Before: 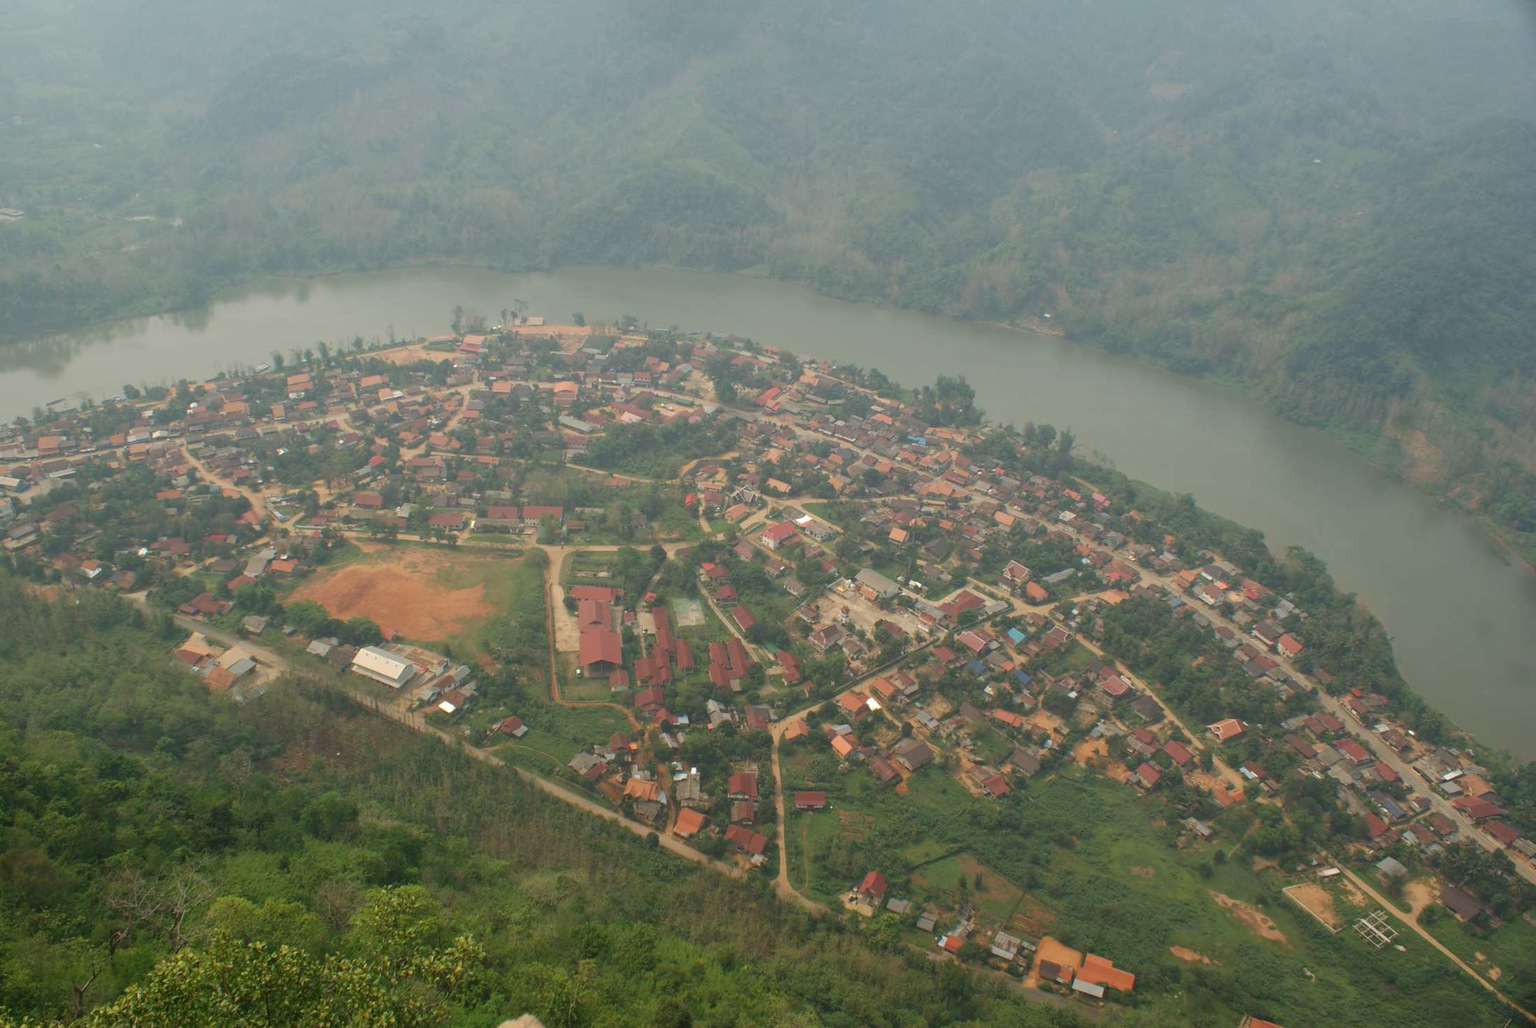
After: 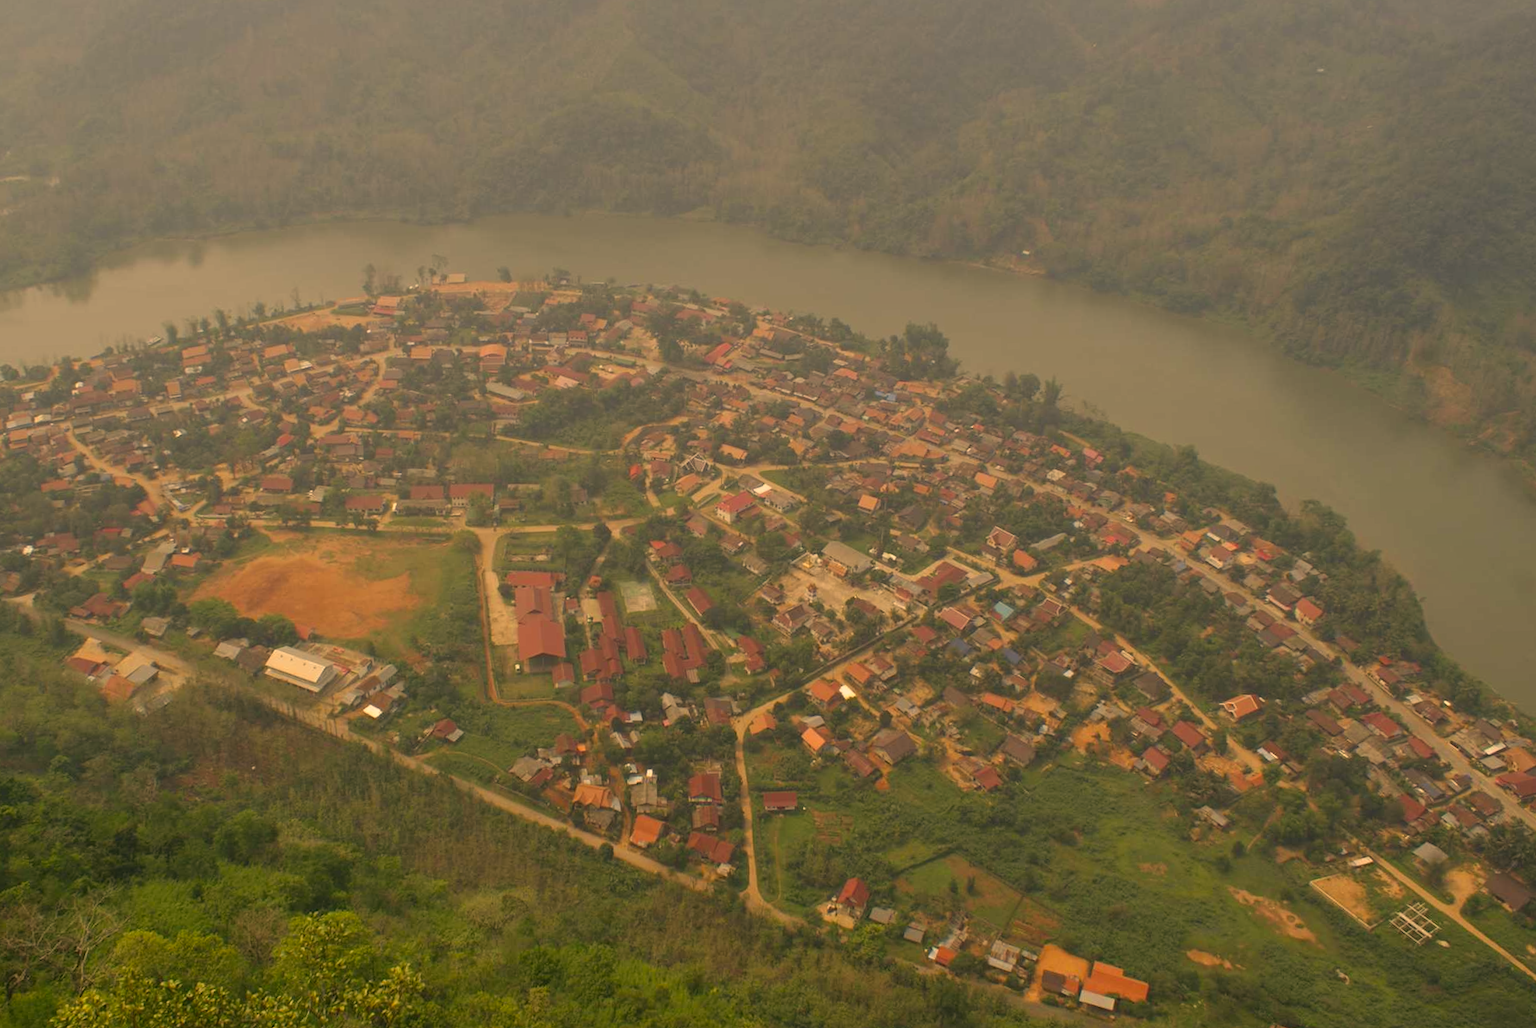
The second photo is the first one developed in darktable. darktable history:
graduated density: on, module defaults
color balance: on, module defaults
crop and rotate: angle 1.96°, left 5.673%, top 5.673%
color correction: highlights a* 15, highlights b* 31.55
